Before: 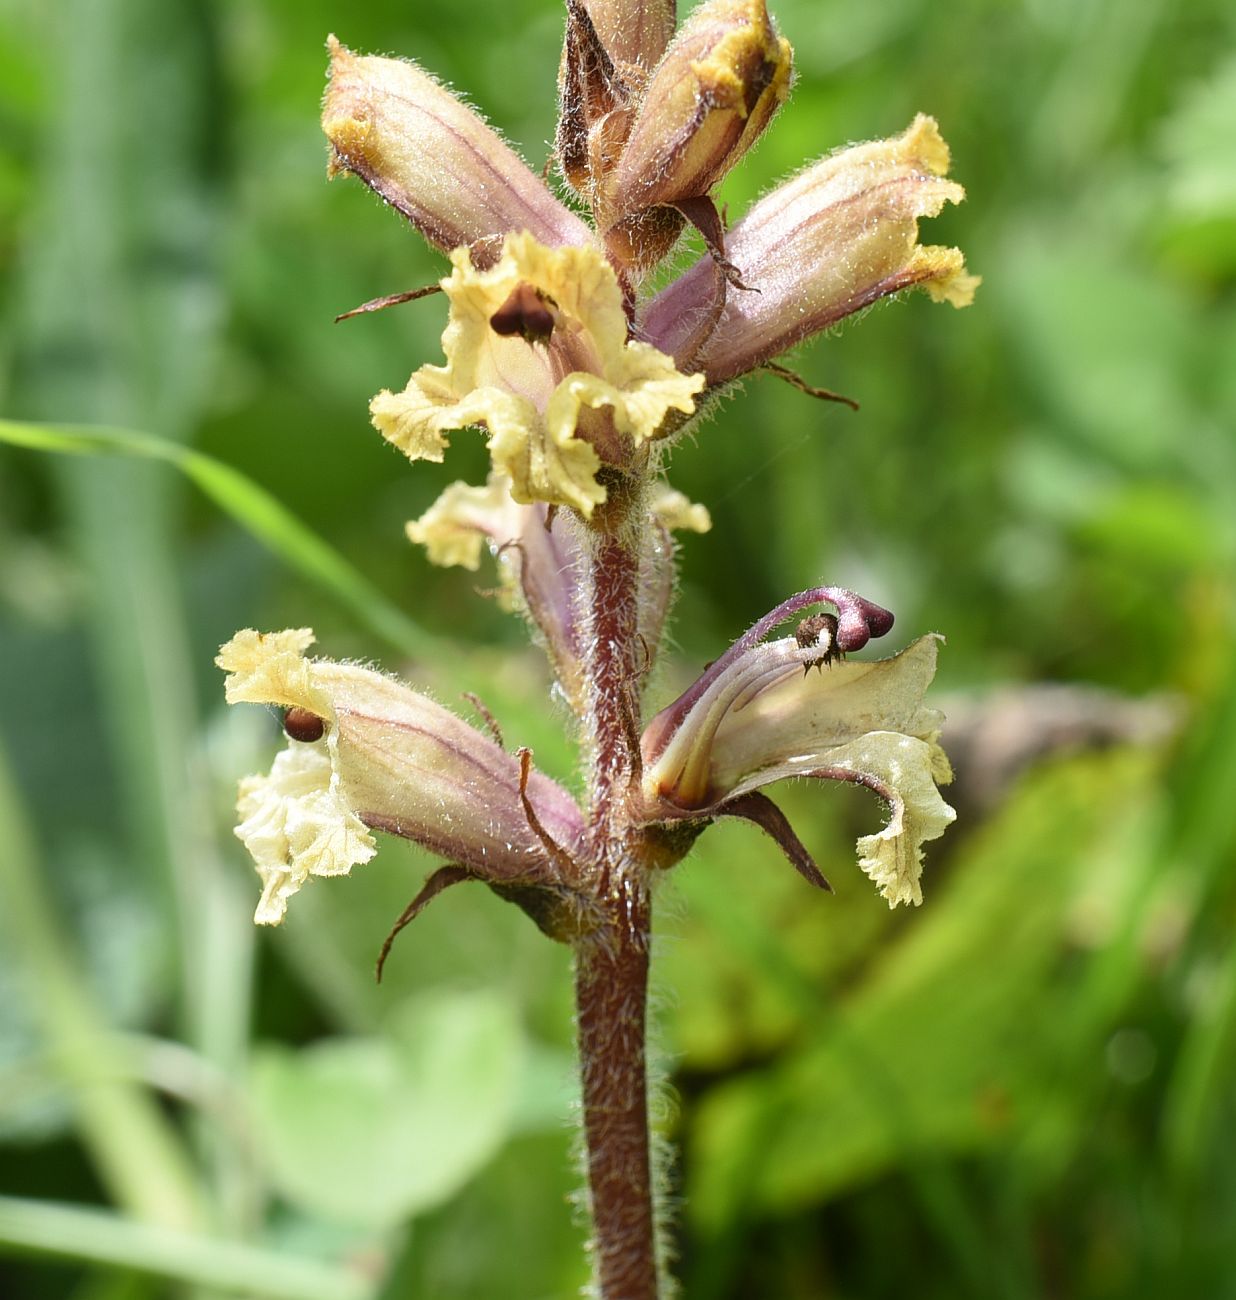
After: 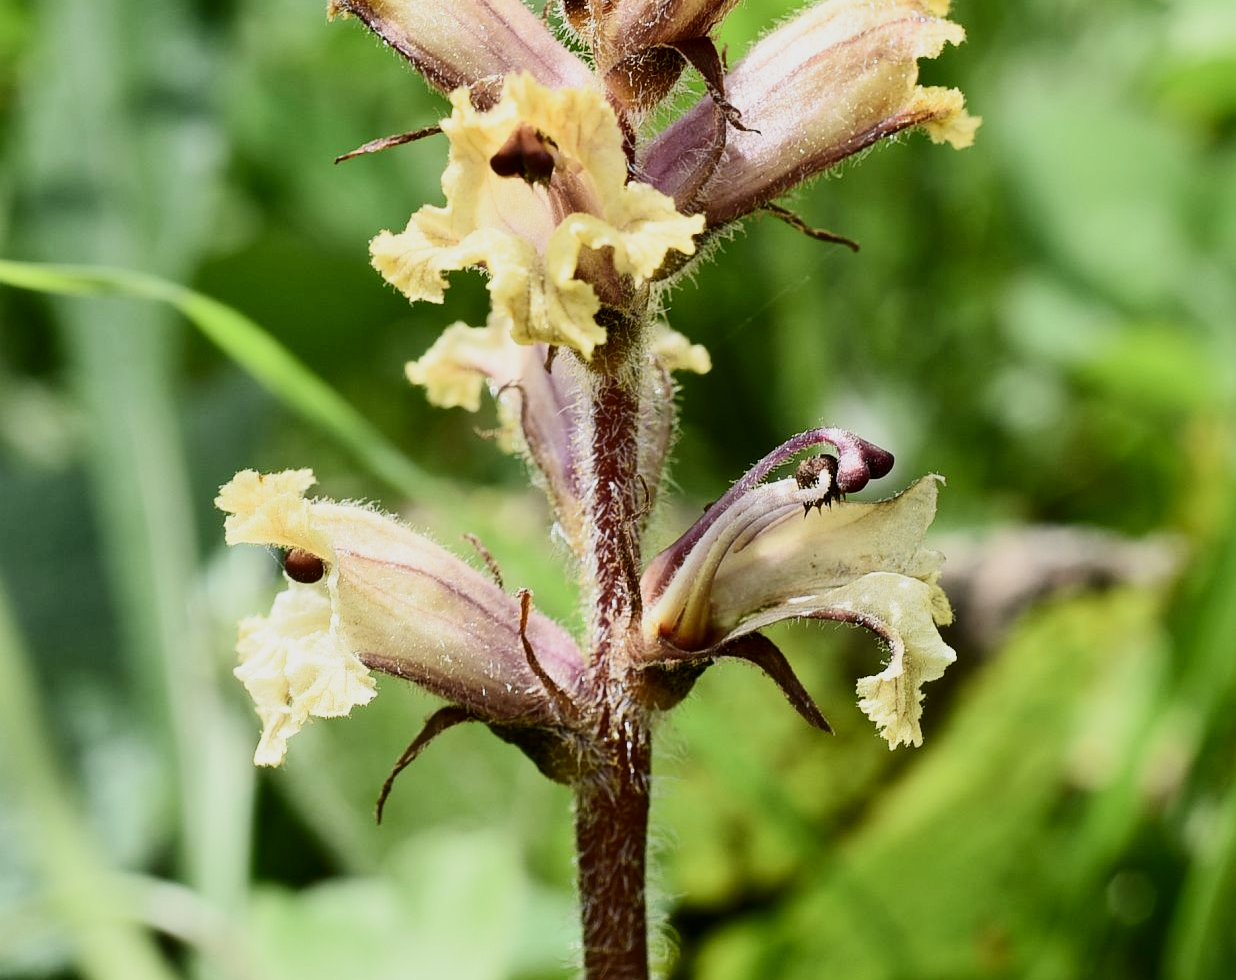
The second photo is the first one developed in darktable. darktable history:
crop and rotate: top 12.279%, bottom 12.303%
filmic rgb: black relative exposure -7.65 EV, white relative exposure 4.56 EV, hardness 3.61
contrast brightness saturation: contrast 0.279
